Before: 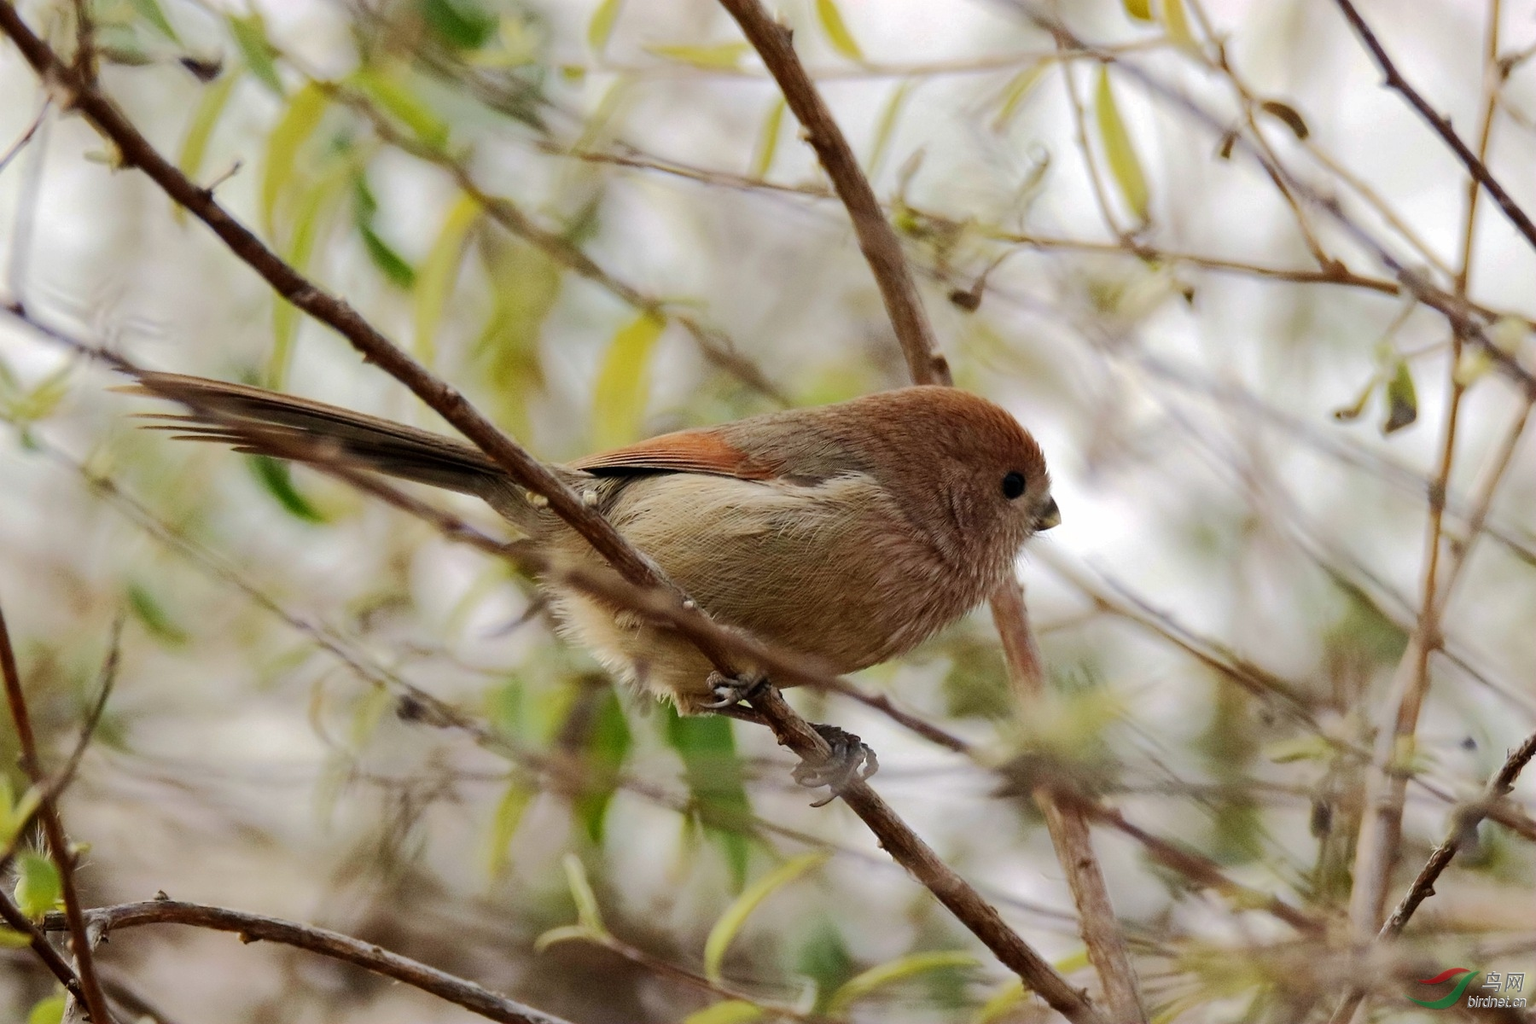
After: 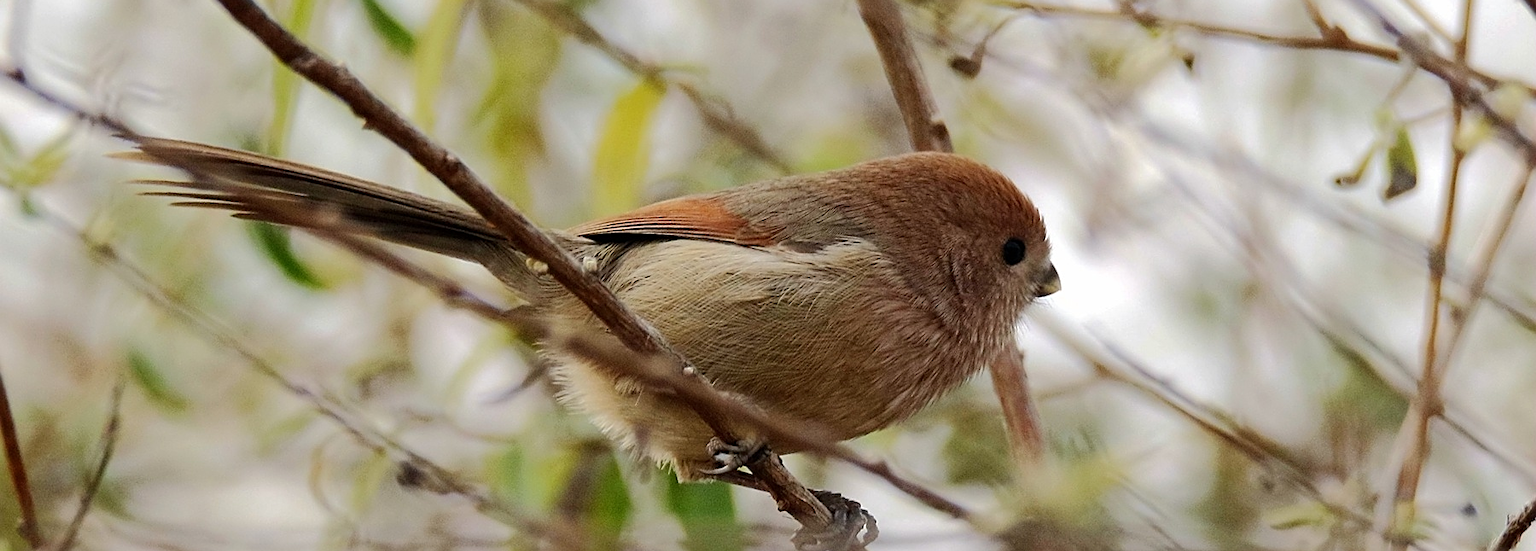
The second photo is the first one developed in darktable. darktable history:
crop and rotate: top 22.855%, bottom 23.26%
sharpen: on, module defaults
